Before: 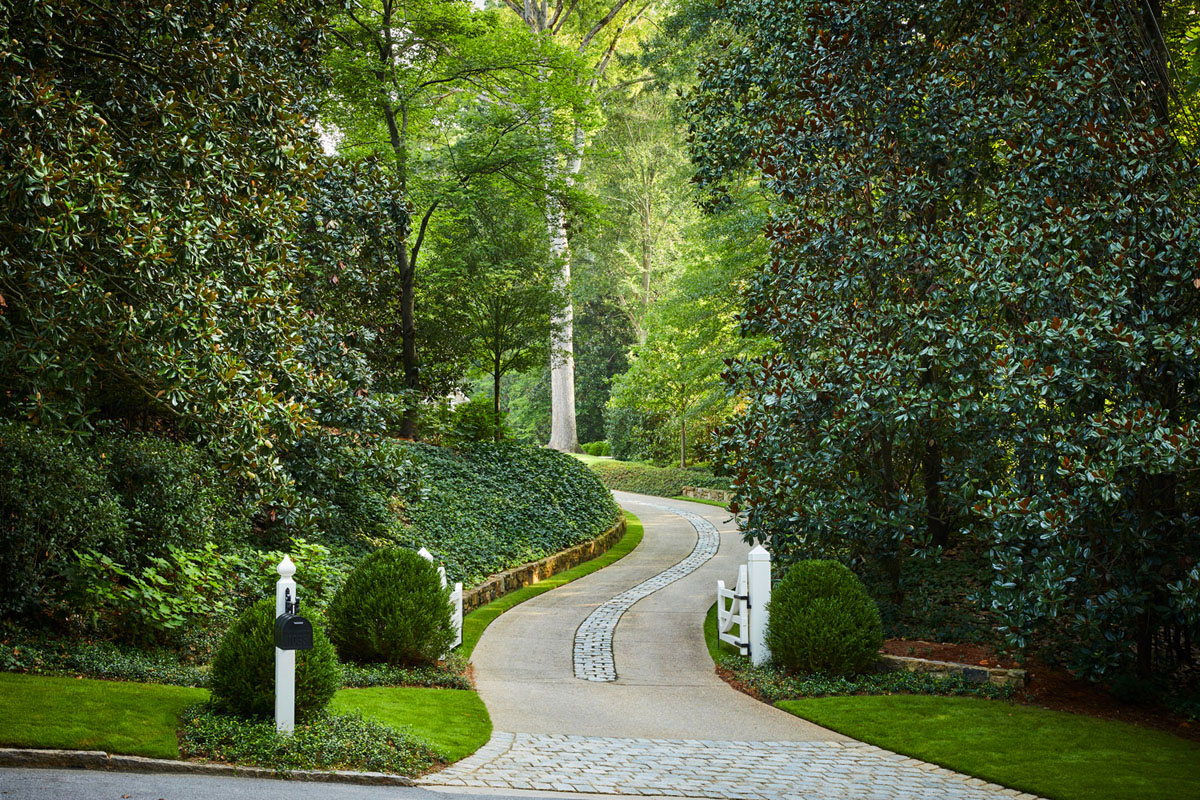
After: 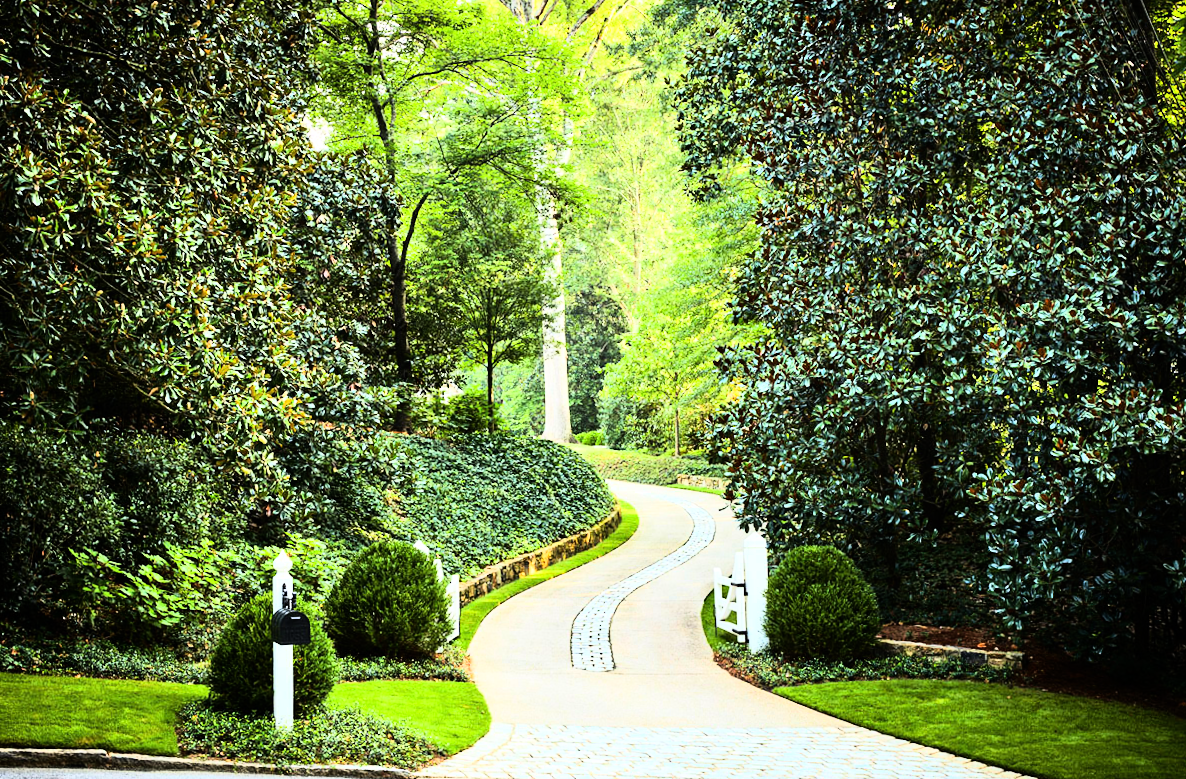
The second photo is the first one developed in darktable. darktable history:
rotate and perspective: rotation -1°, crop left 0.011, crop right 0.989, crop top 0.025, crop bottom 0.975
exposure: exposure 0.3 EV, compensate highlight preservation false
rgb curve: curves: ch0 [(0, 0) (0.21, 0.15) (0.24, 0.21) (0.5, 0.75) (0.75, 0.96) (0.89, 0.99) (1, 1)]; ch1 [(0, 0.02) (0.21, 0.13) (0.25, 0.2) (0.5, 0.67) (0.75, 0.9) (0.89, 0.97) (1, 1)]; ch2 [(0, 0.02) (0.21, 0.13) (0.25, 0.2) (0.5, 0.67) (0.75, 0.9) (0.89, 0.97) (1, 1)], compensate middle gray true
